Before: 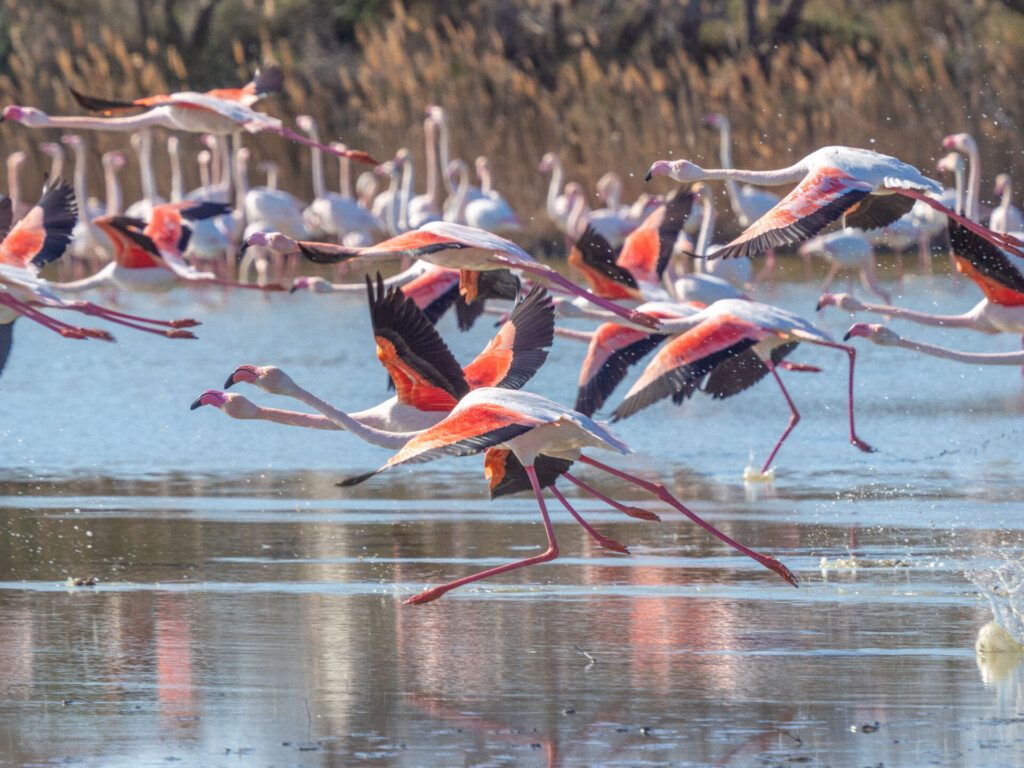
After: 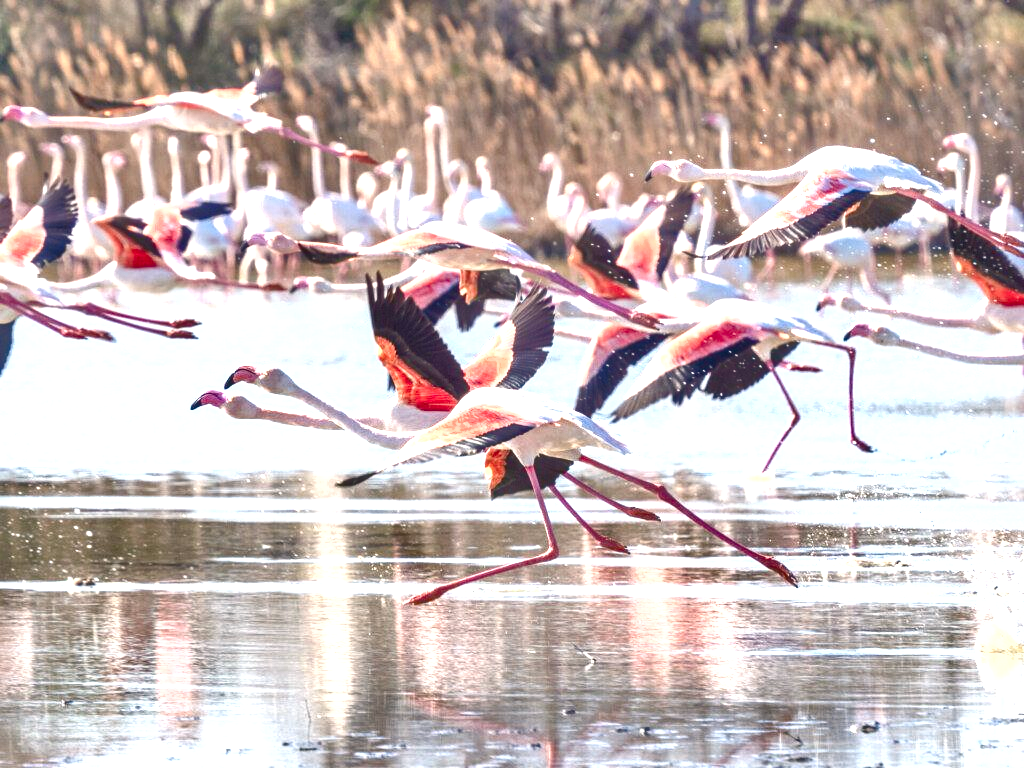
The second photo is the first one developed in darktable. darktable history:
shadows and highlights: shadows 48.99, highlights -42.34, soften with gaussian
exposure: black level correction 0, exposure 1.489 EV, compensate highlight preservation false
color balance rgb: highlights gain › chroma 1.75%, highlights gain › hue 57.08°, perceptual saturation grading › global saturation 20%, perceptual saturation grading › highlights -49.416%, perceptual saturation grading › shadows 24.139%
